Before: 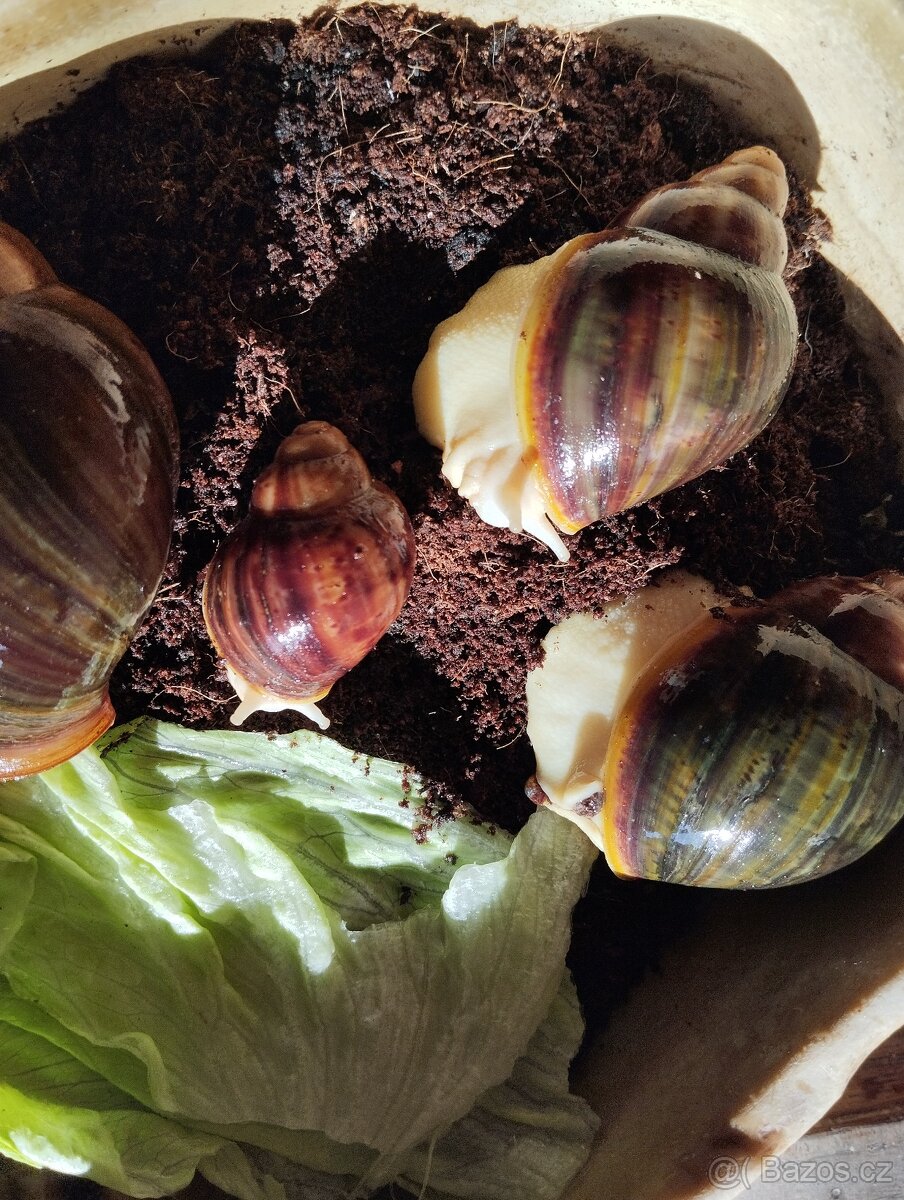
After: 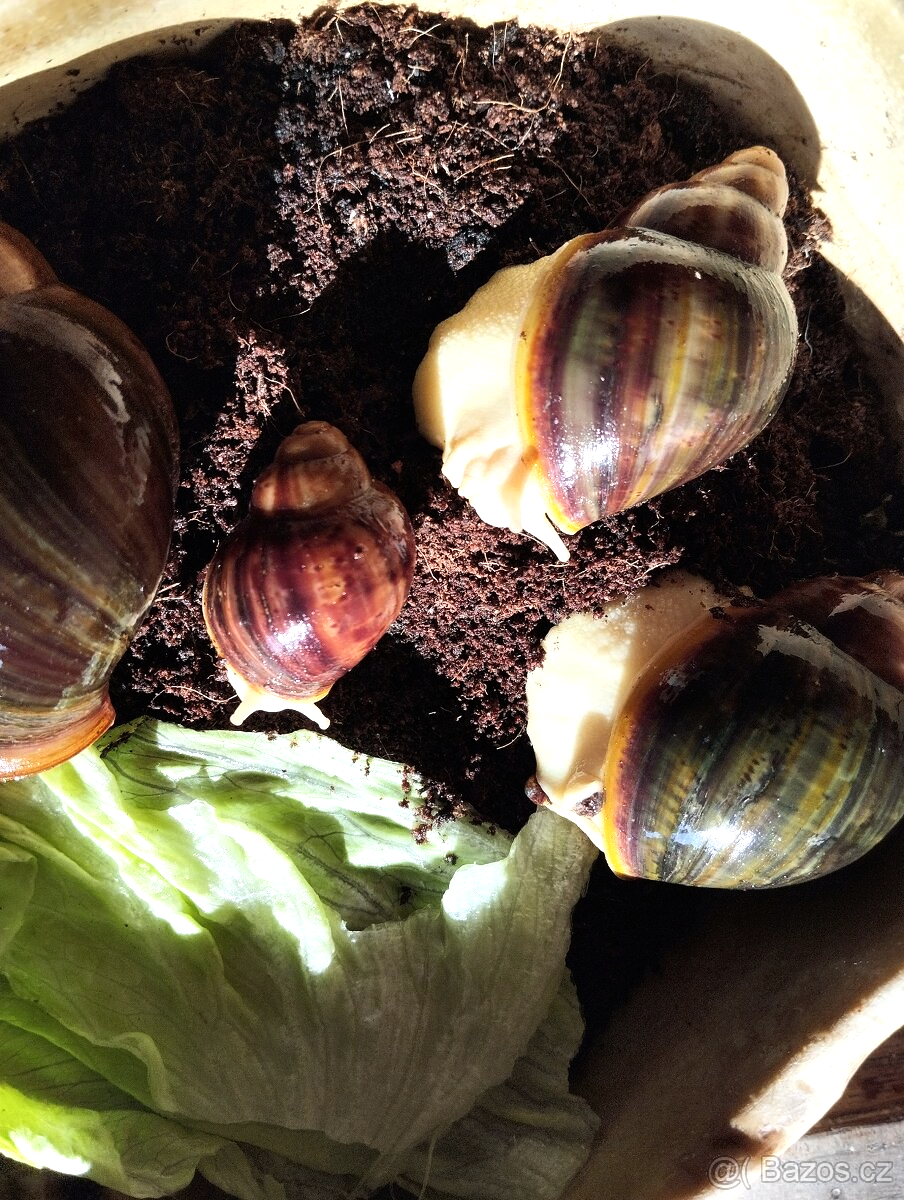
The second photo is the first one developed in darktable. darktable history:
tone equalizer: -8 EV -0.752 EV, -7 EV -0.67 EV, -6 EV -0.601 EV, -5 EV -0.367 EV, -3 EV 0.378 EV, -2 EV 0.6 EV, -1 EV 0.678 EV, +0 EV 0.726 EV, edges refinement/feathering 500, mask exposure compensation -1.57 EV, preserve details guided filter
